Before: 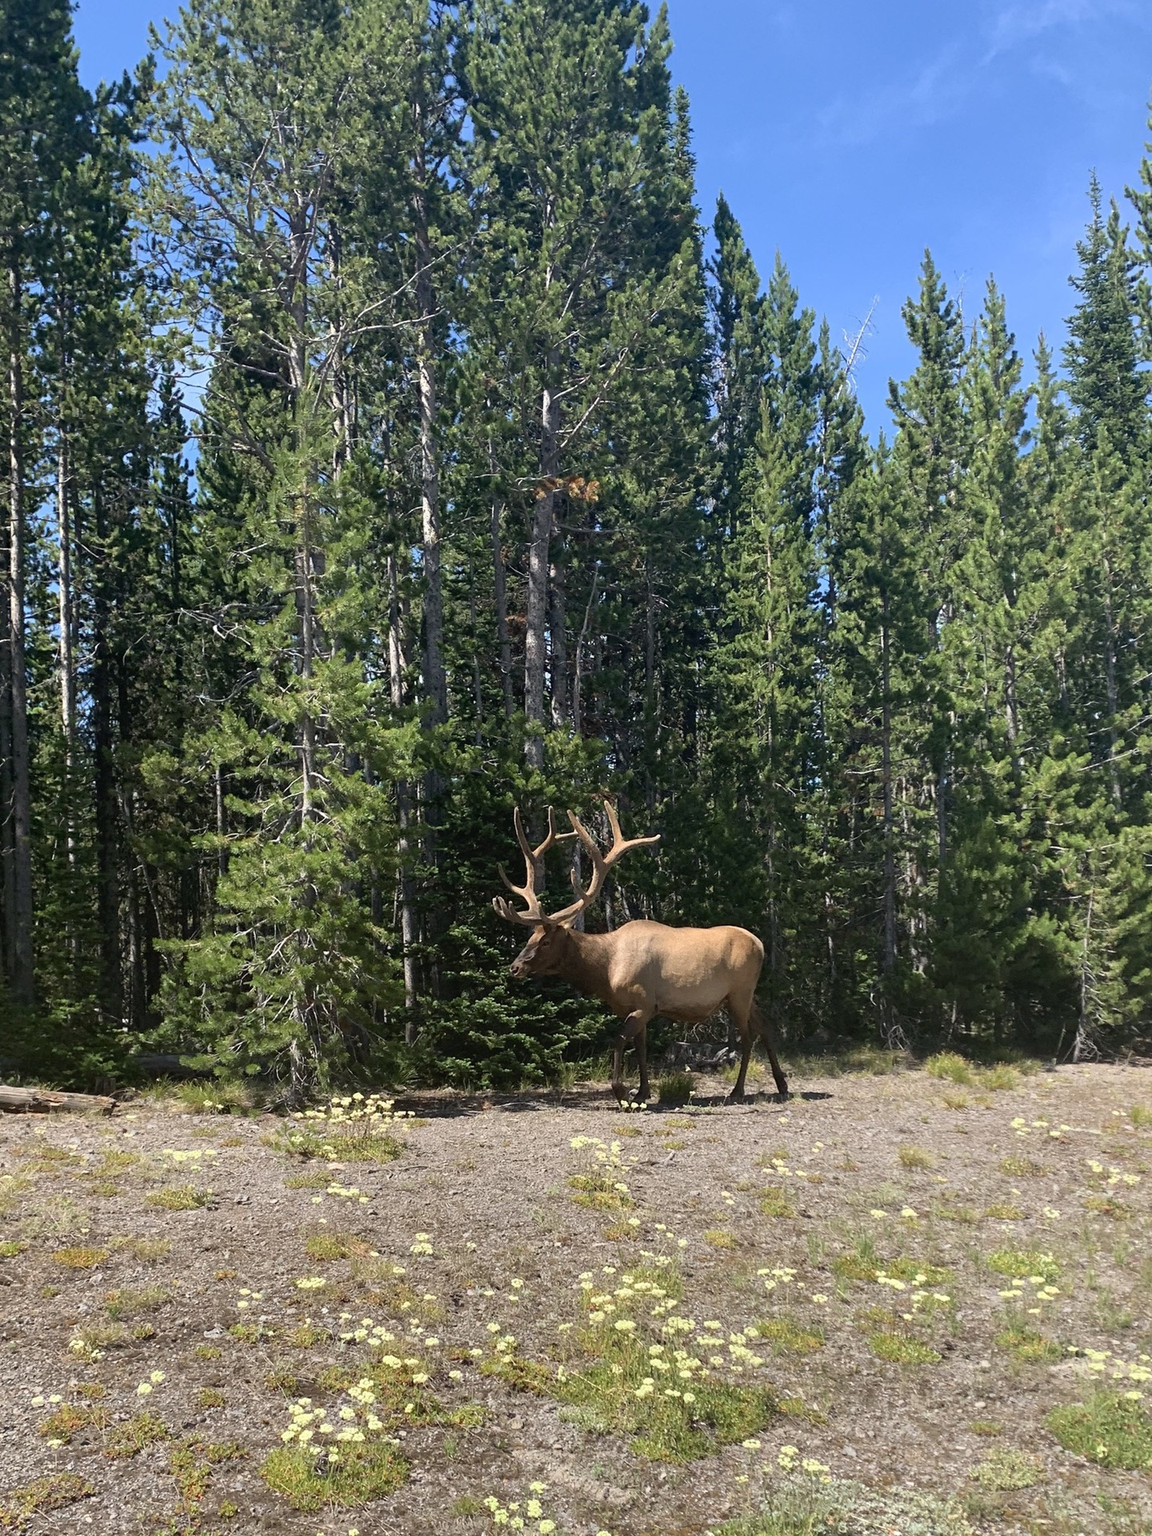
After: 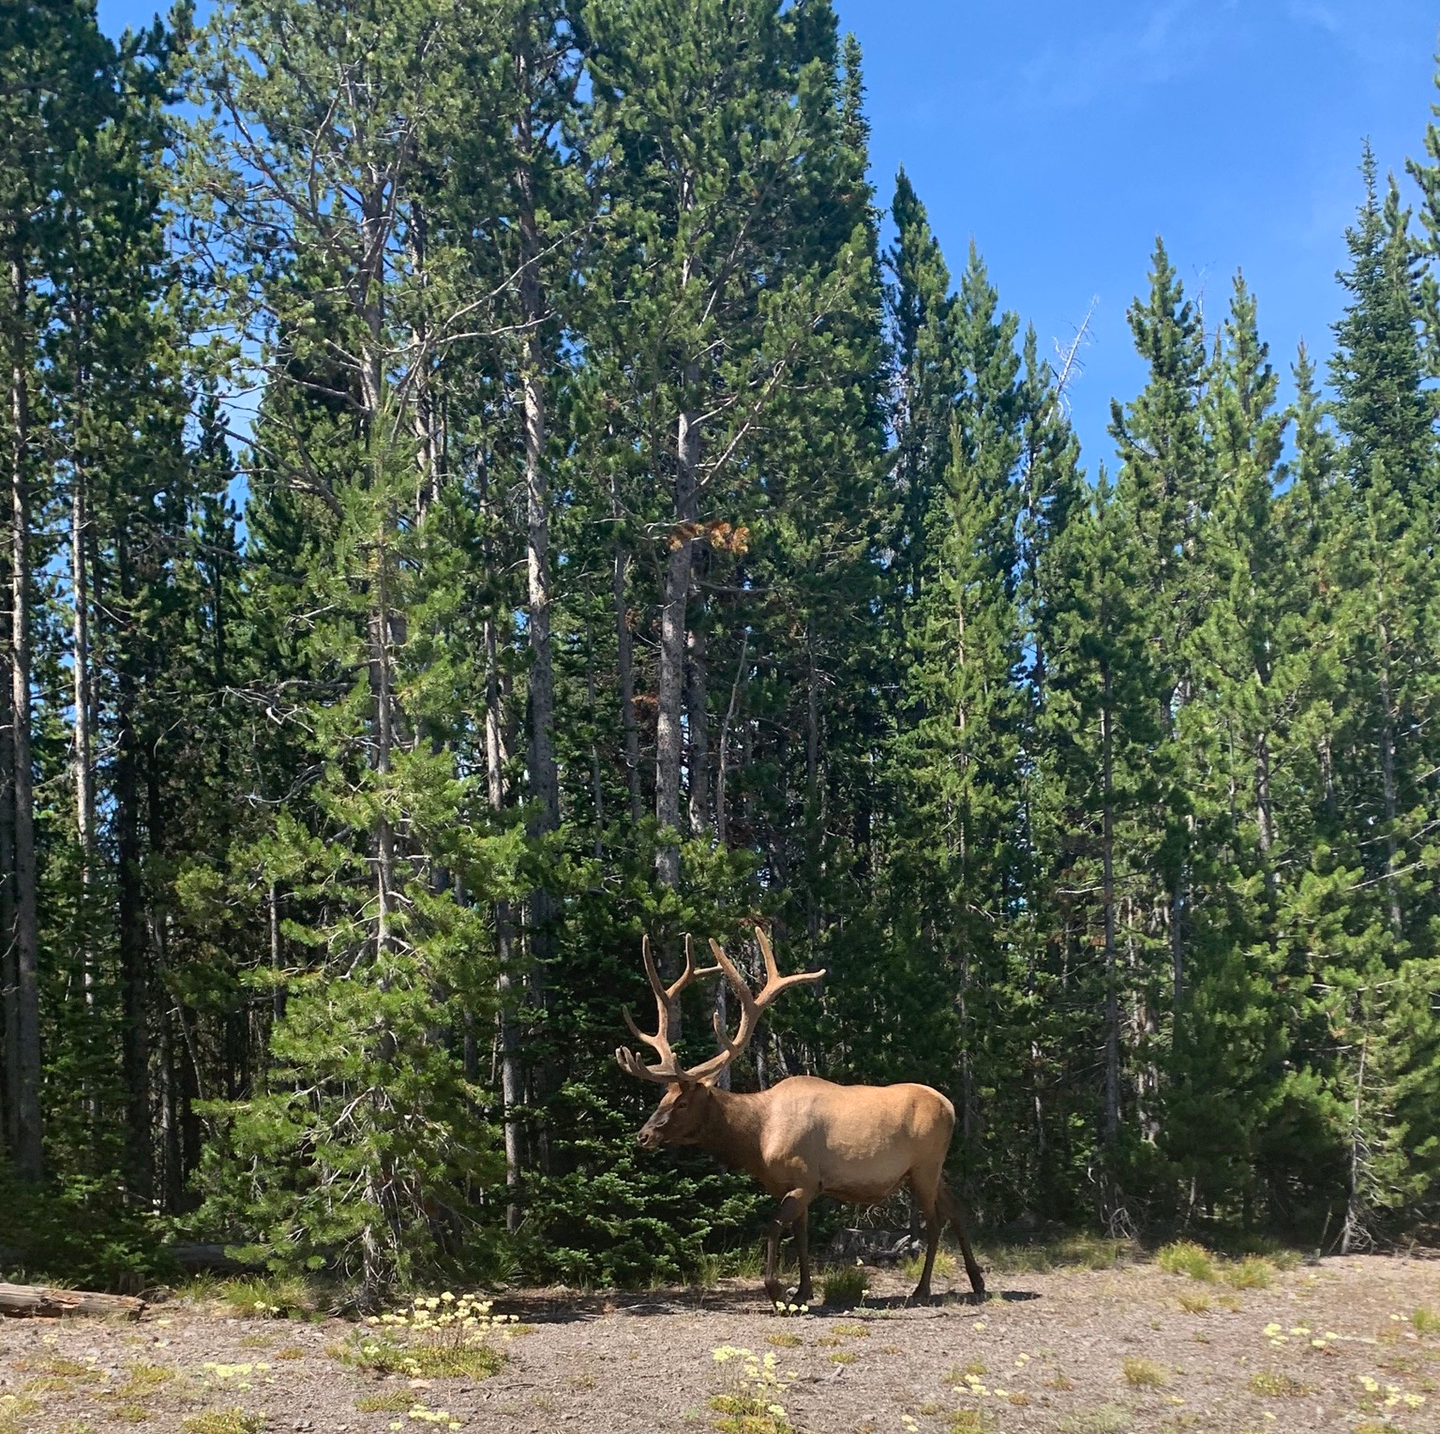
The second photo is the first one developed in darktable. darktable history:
crop: top 3.871%, bottom 21.435%
